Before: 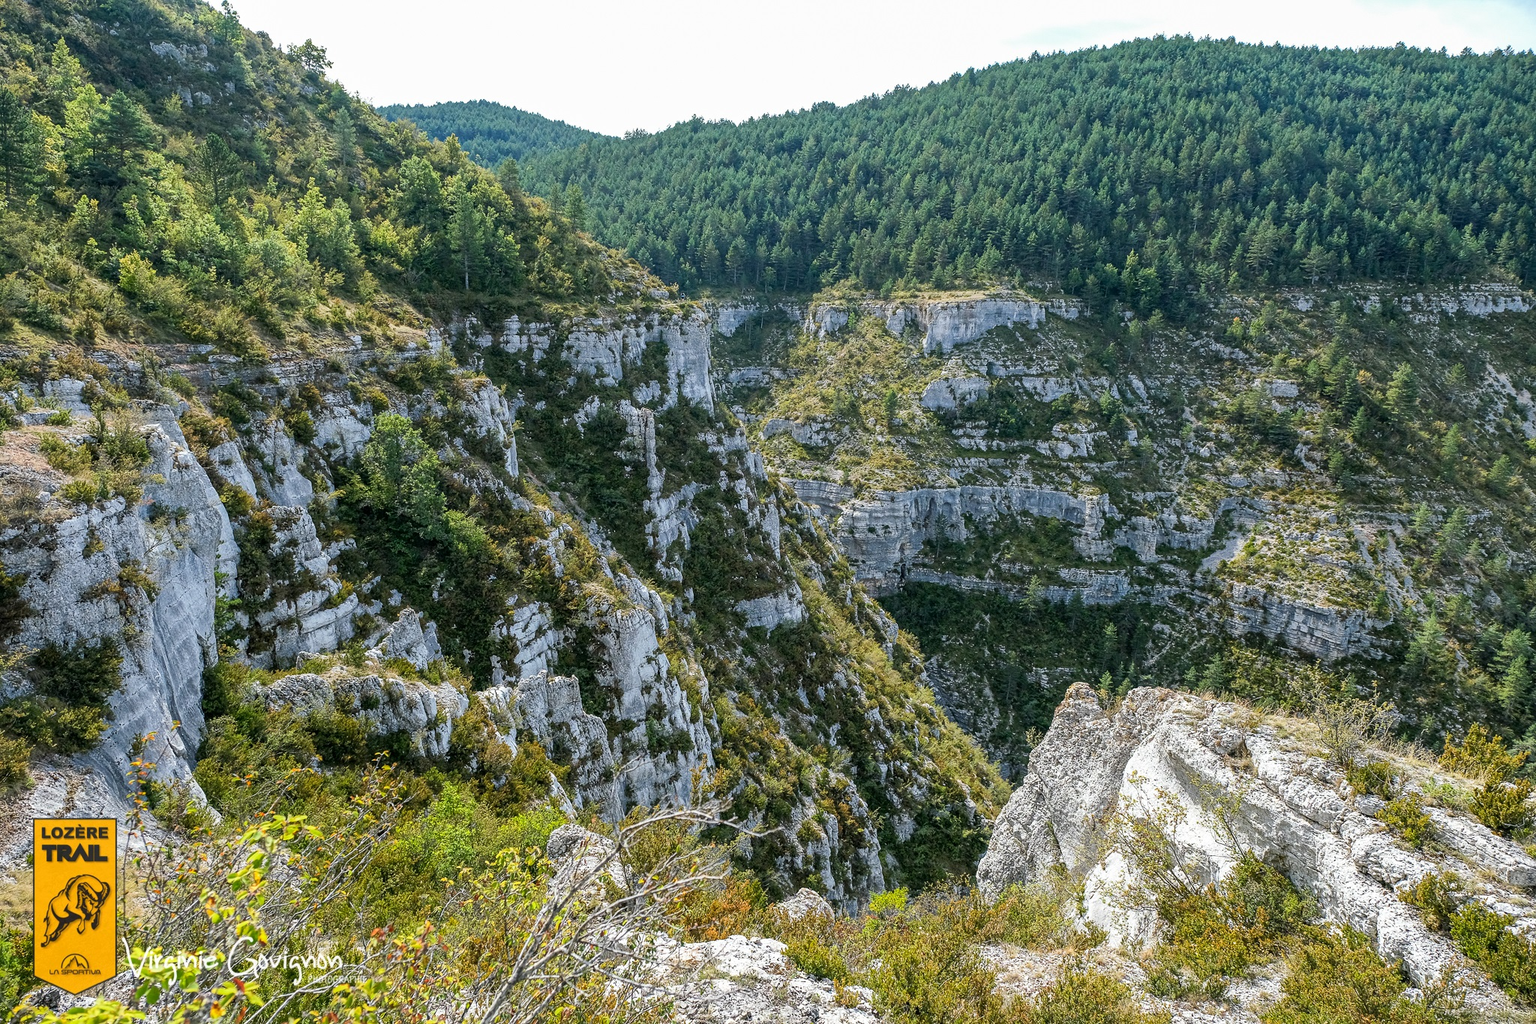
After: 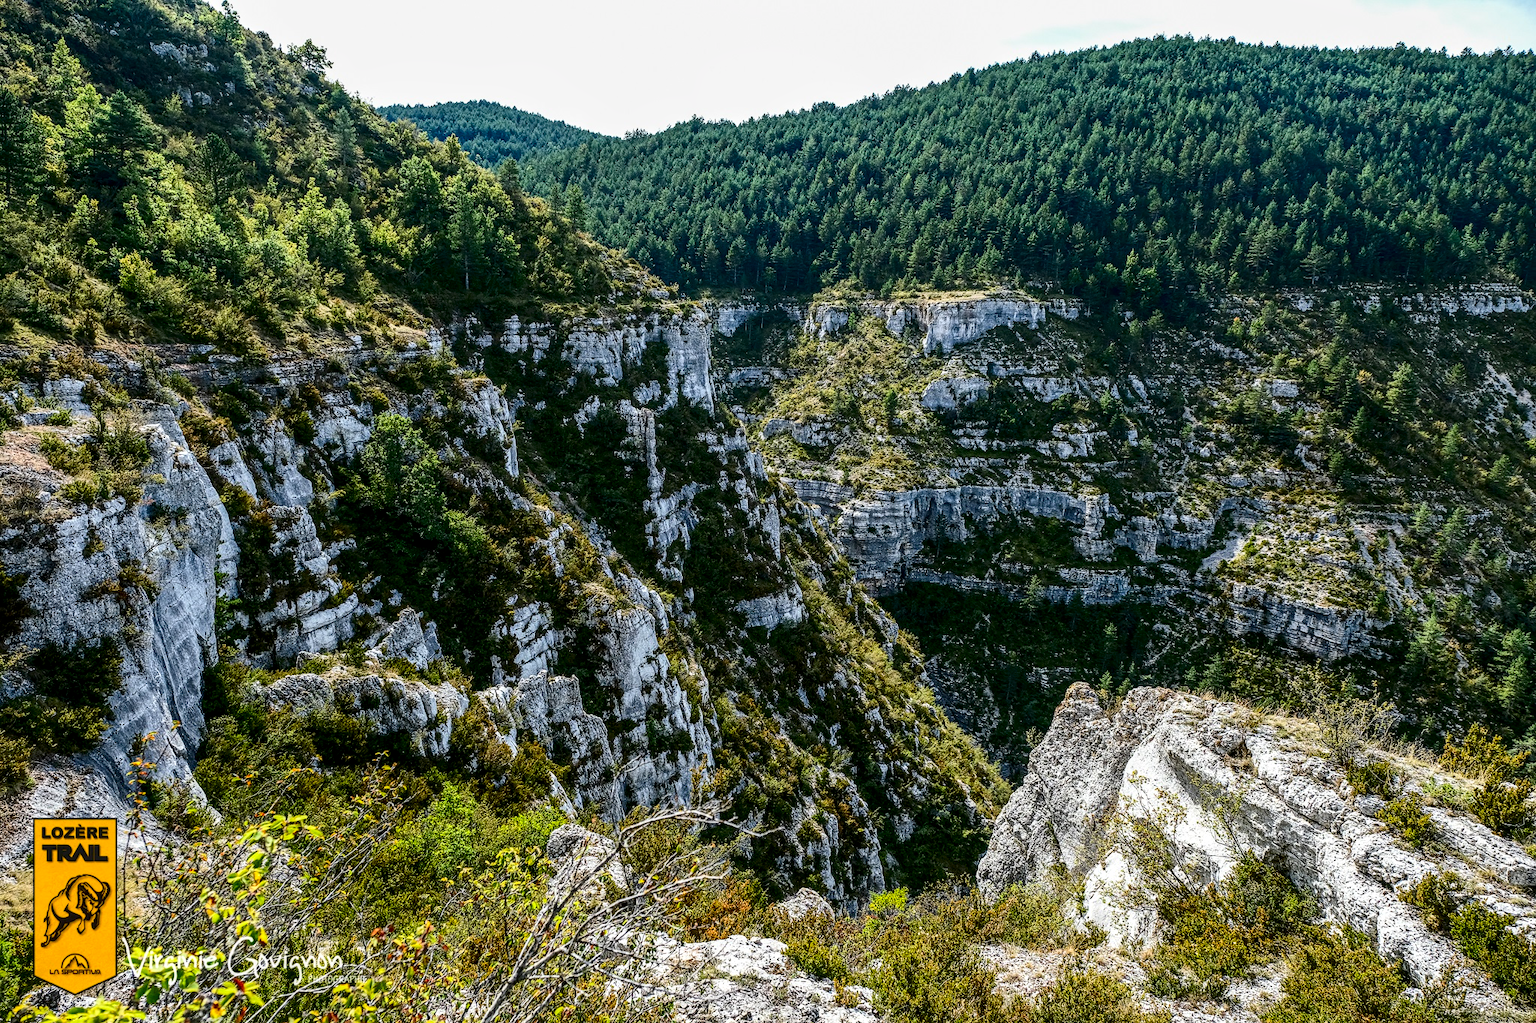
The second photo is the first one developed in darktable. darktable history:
contrast brightness saturation: contrast 0.24, brightness -0.24, saturation 0.14
local contrast: detail 130%
